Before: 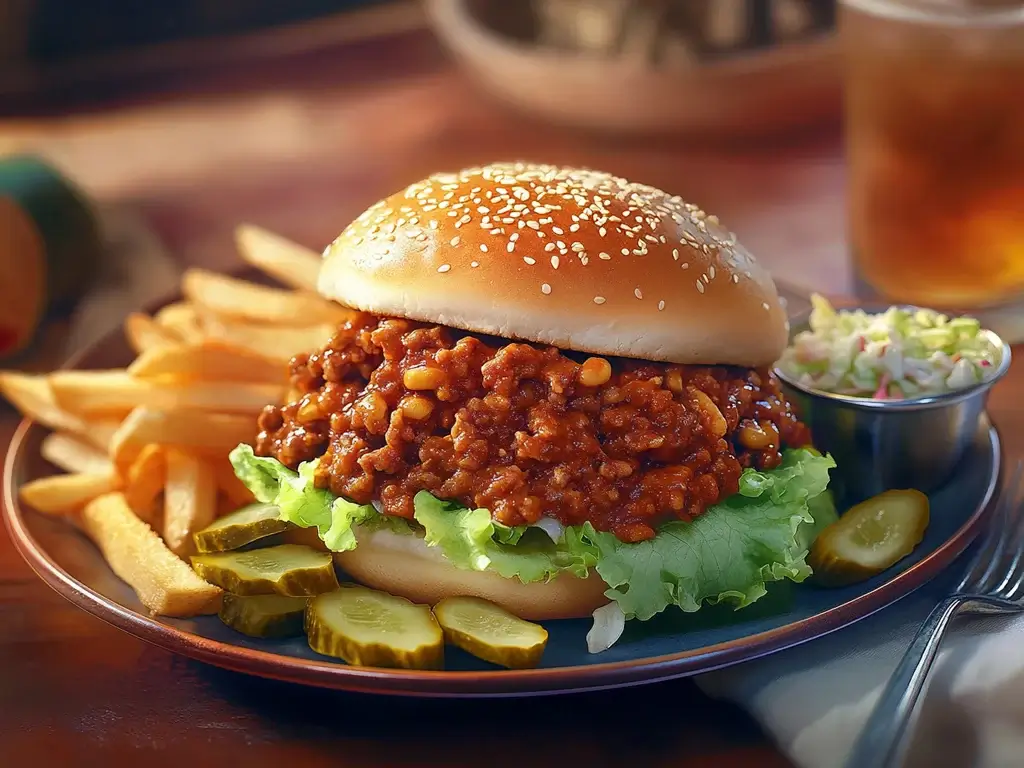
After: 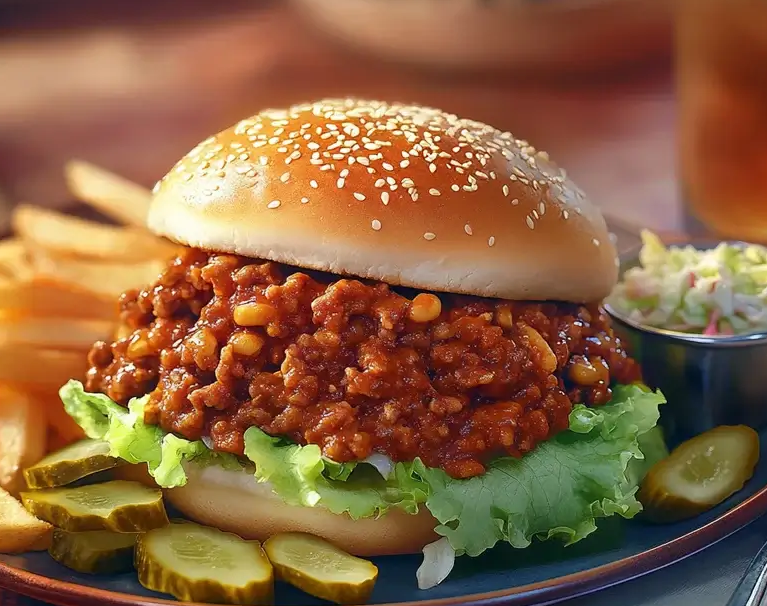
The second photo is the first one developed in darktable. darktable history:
crop: left 16.636%, top 8.443%, right 8.412%, bottom 12.649%
